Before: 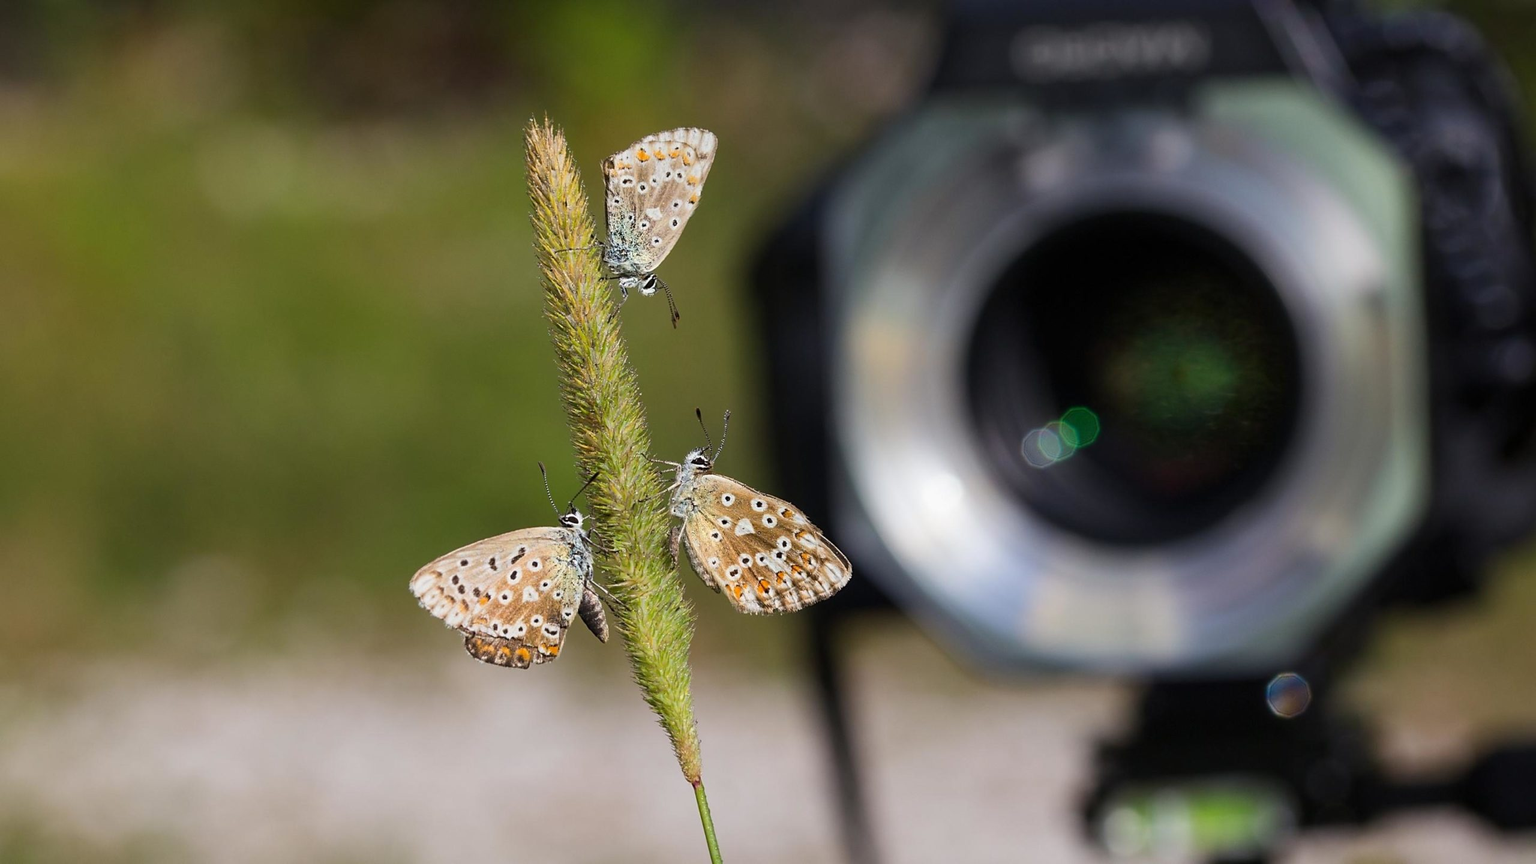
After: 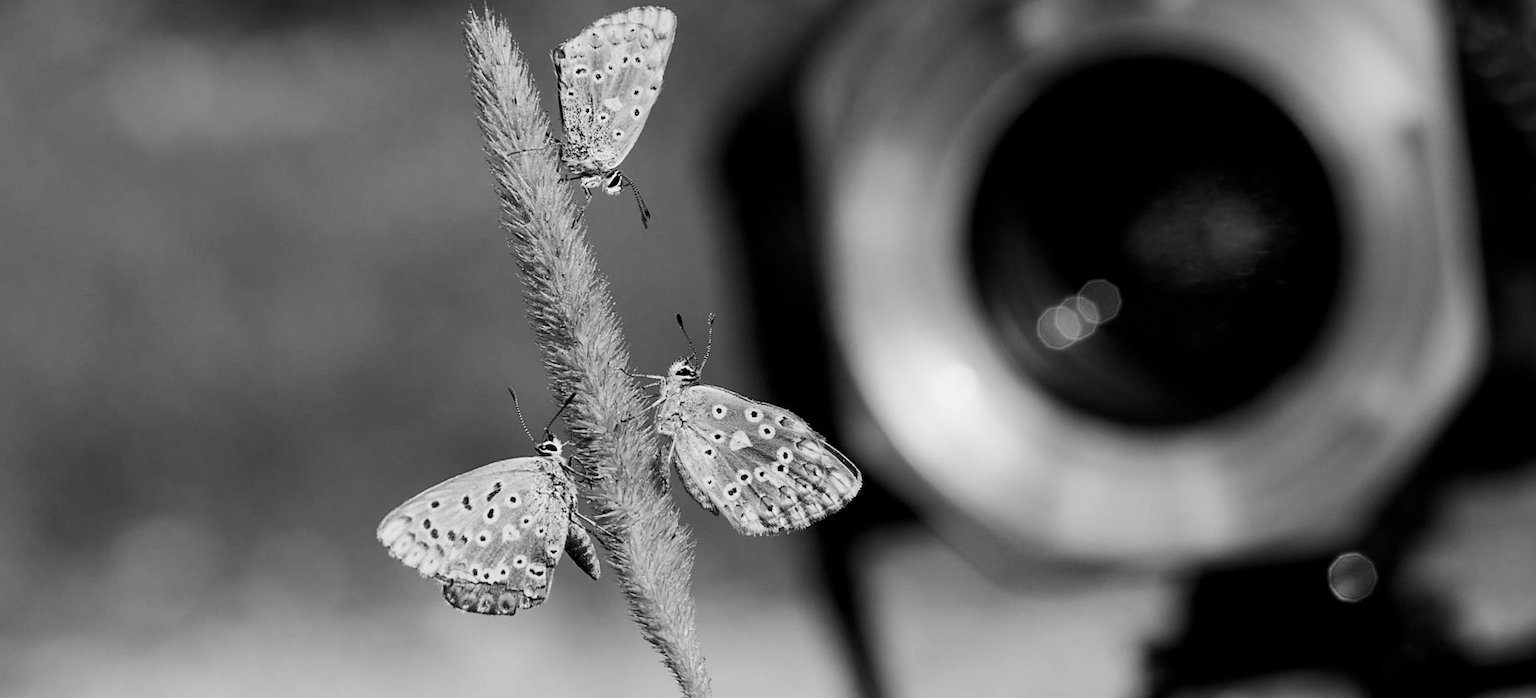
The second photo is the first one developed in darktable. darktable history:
crop and rotate: left 1.814%, top 12.818%, right 0.25%, bottom 9.225%
rotate and perspective: rotation -4.57°, crop left 0.054, crop right 0.944, crop top 0.087, crop bottom 0.914
monochrome: on, module defaults
exposure: black level correction 0.004, exposure 0.014 EV, compensate highlight preservation false
tone equalizer: -8 EV -0.75 EV, -7 EV -0.7 EV, -6 EV -0.6 EV, -5 EV -0.4 EV, -3 EV 0.4 EV, -2 EV 0.6 EV, -1 EV 0.7 EV, +0 EV 0.75 EV, edges refinement/feathering 500, mask exposure compensation -1.57 EV, preserve details no
filmic rgb: middle gray luminance 18.42%, black relative exposure -10.5 EV, white relative exposure 3.4 EV, threshold 6 EV, target black luminance 0%, hardness 6.03, latitude 99%, contrast 0.847, shadows ↔ highlights balance 0.505%, add noise in highlights 0, preserve chrominance max RGB, color science v3 (2019), use custom middle-gray values true, iterations of high-quality reconstruction 0, contrast in highlights soft, enable highlight reconstruction true
